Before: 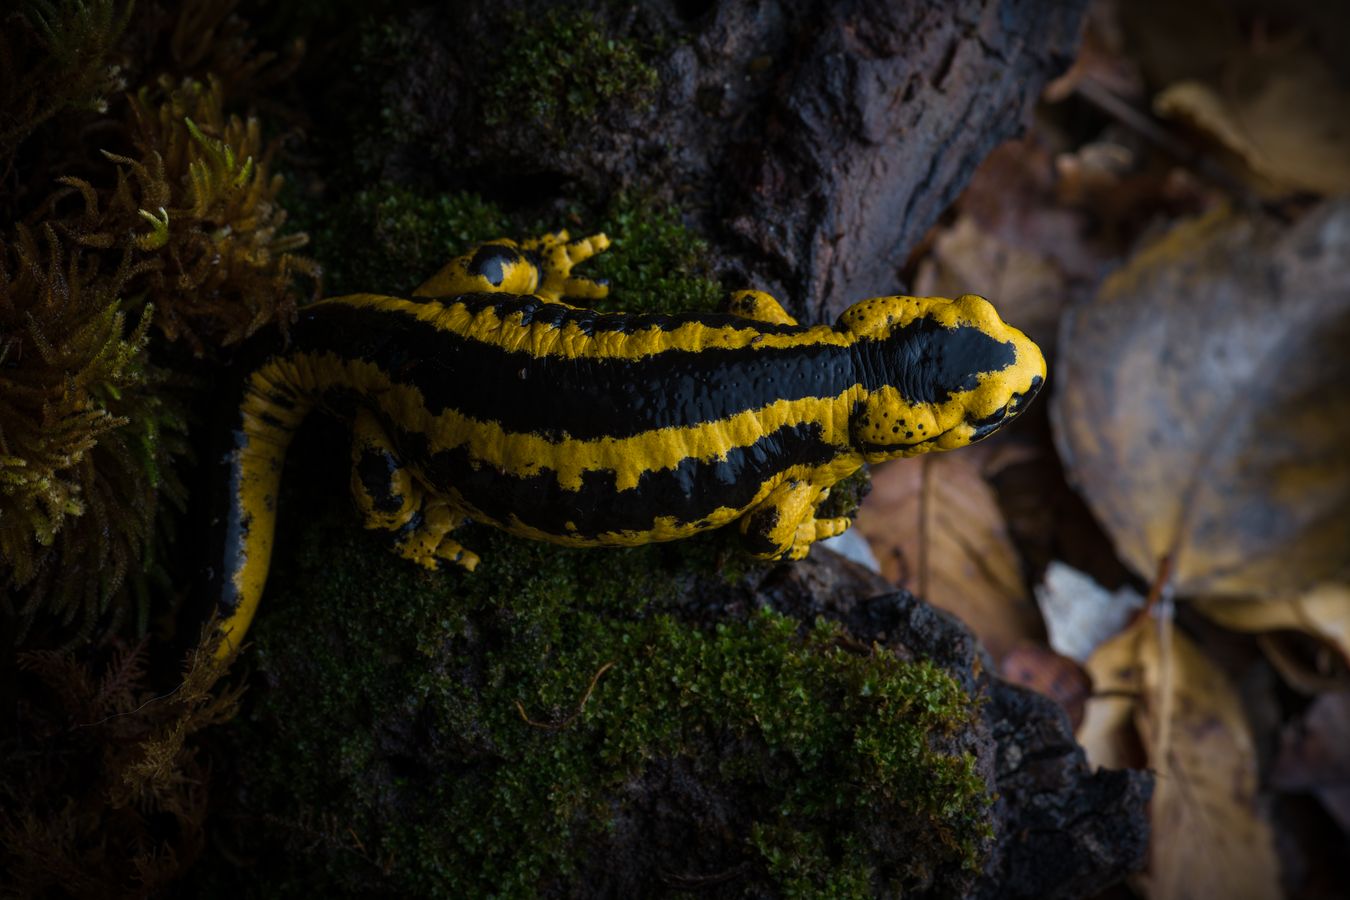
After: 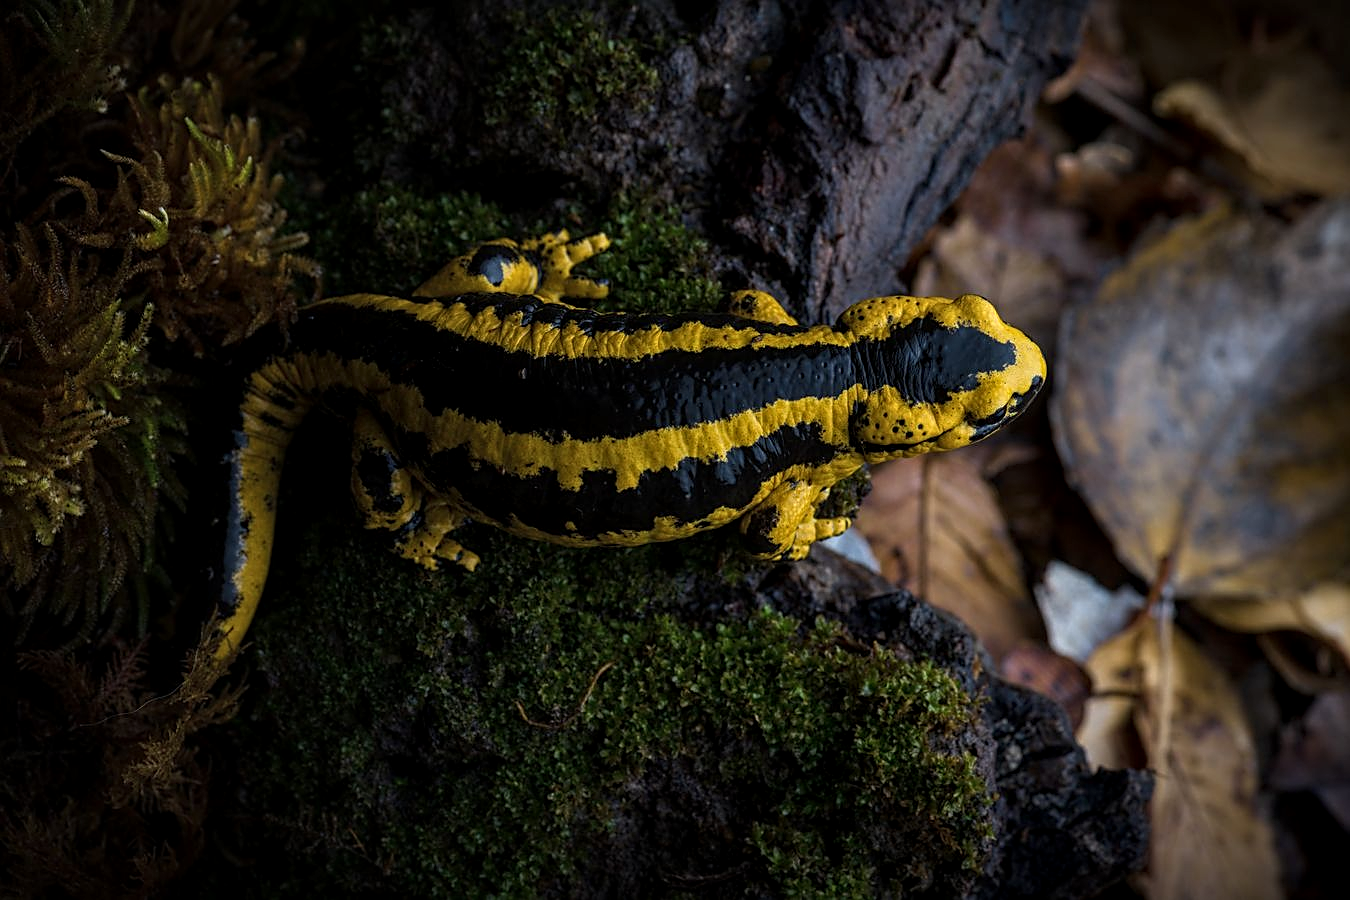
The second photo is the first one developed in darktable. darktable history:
sharpen: amount 0.6
exposure: compensate highlight preservation false
local contrast: detail 130%
